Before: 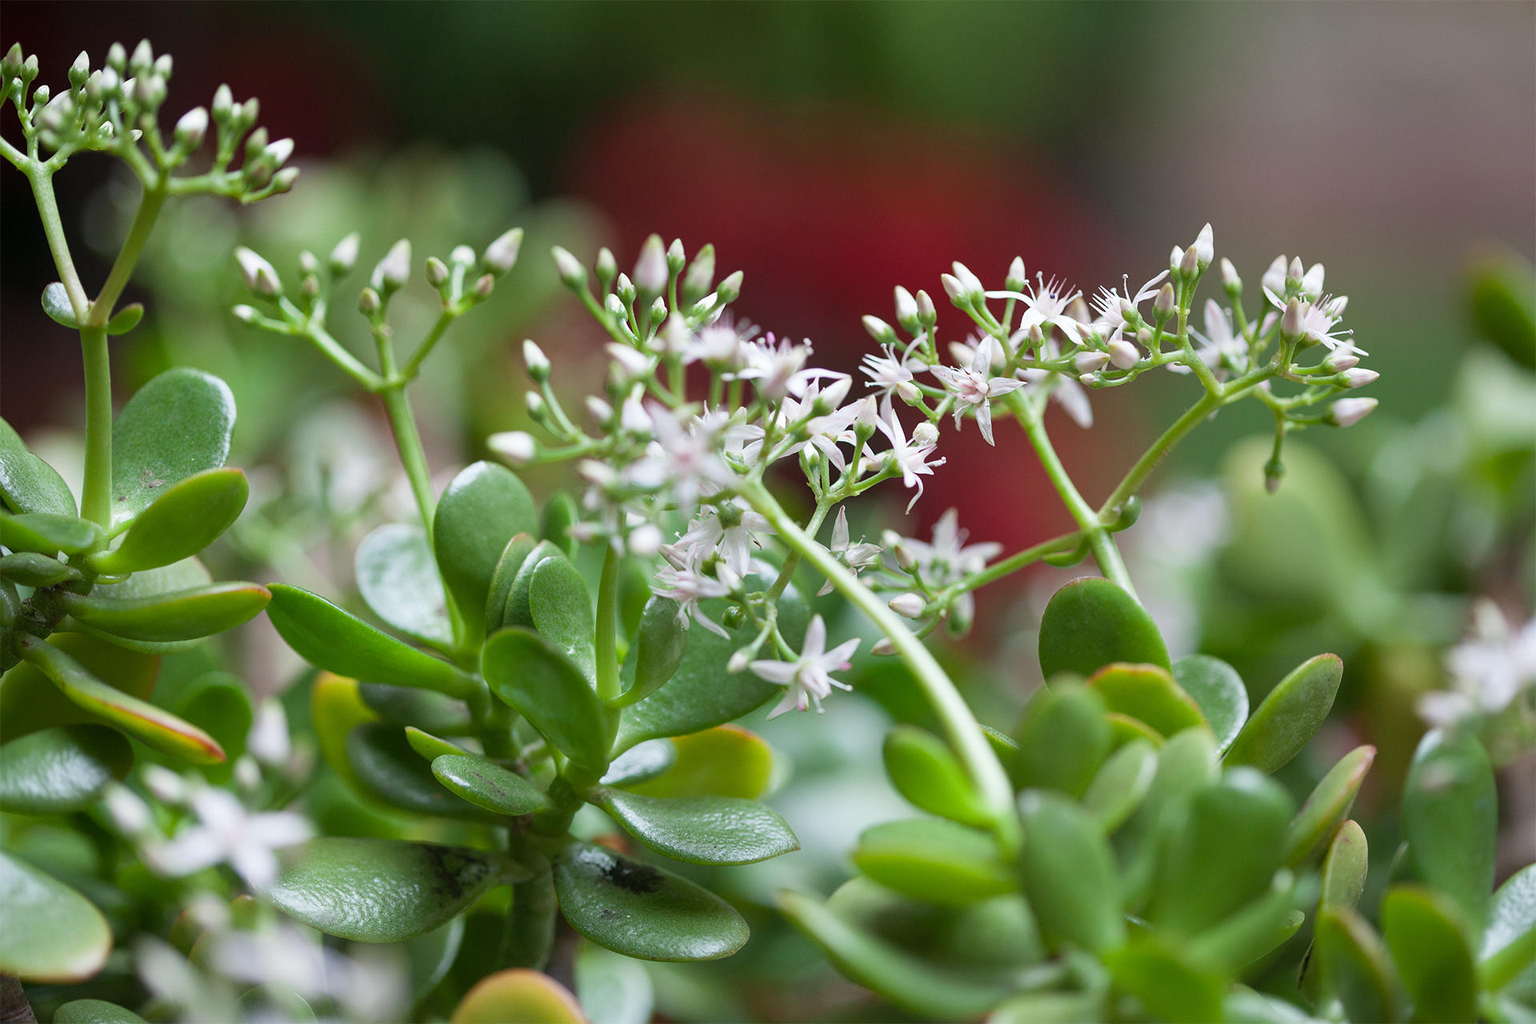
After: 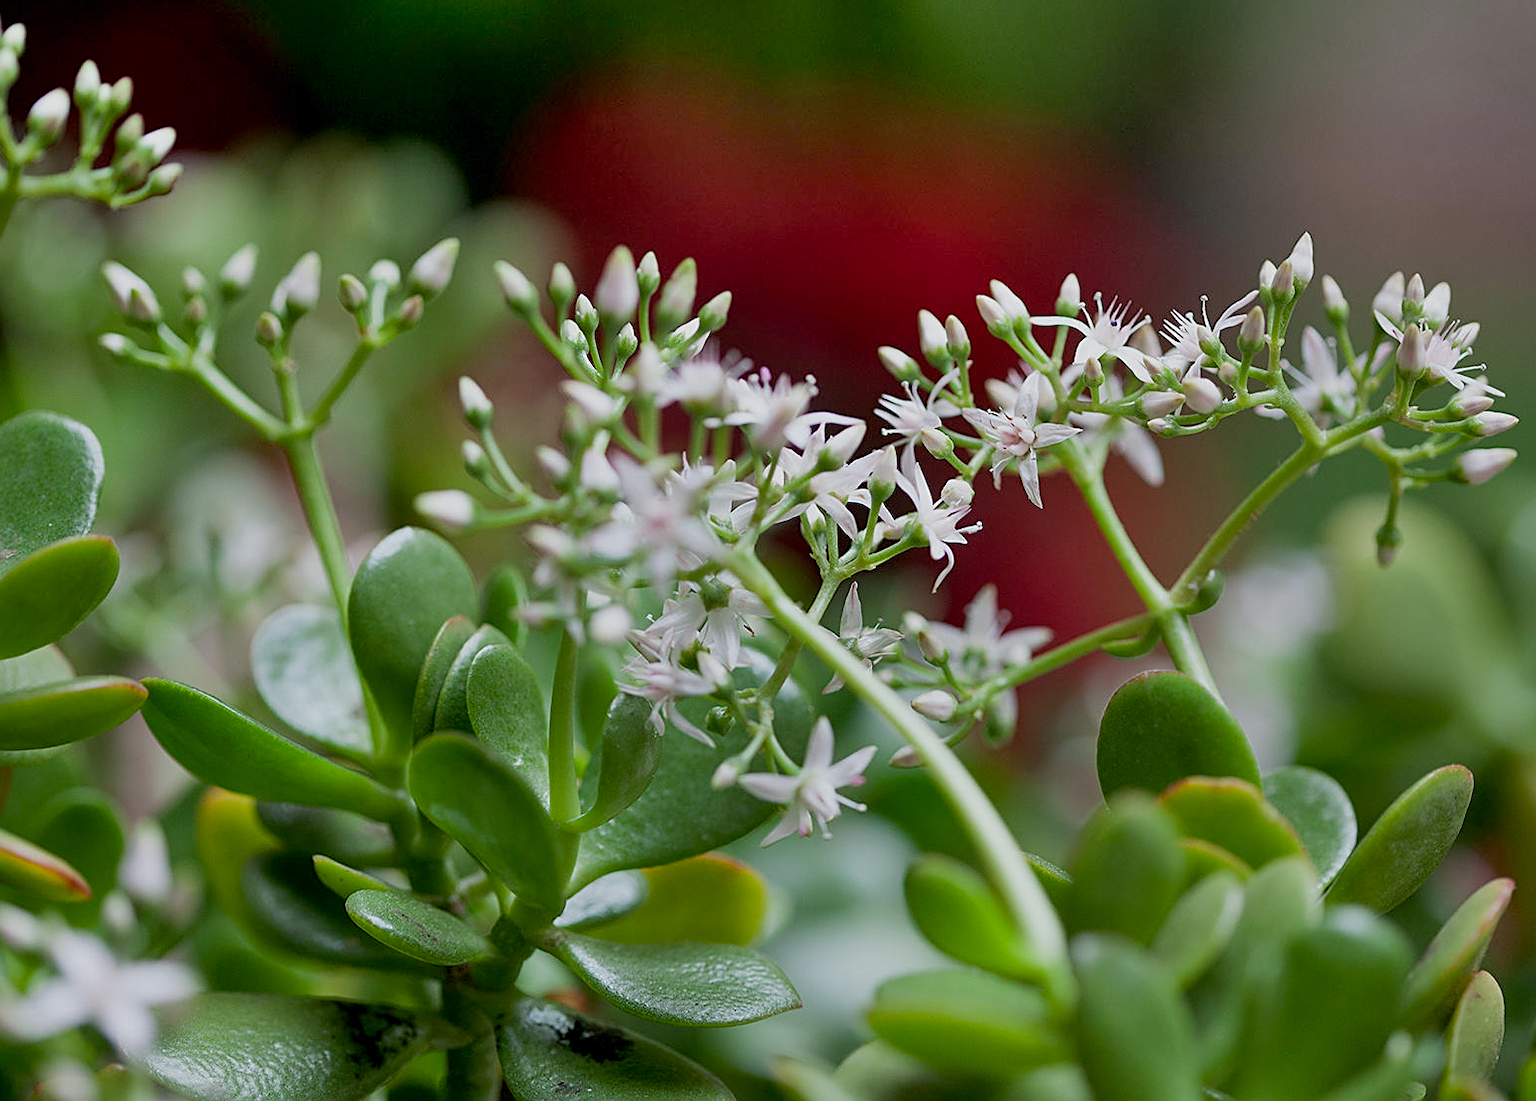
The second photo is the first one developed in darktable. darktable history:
base curve: exposure shift 0, preserve colors none
crop: left 9.929%, top 3.475%, right 9.188%, bottom 9.529%
exposure: black level correction 0.011, exposure -0.478 EV, compensate highlight preservation false
shadows and highlights: low approximation 0.01, soften with gaussian
sharpen: on, module defaults
